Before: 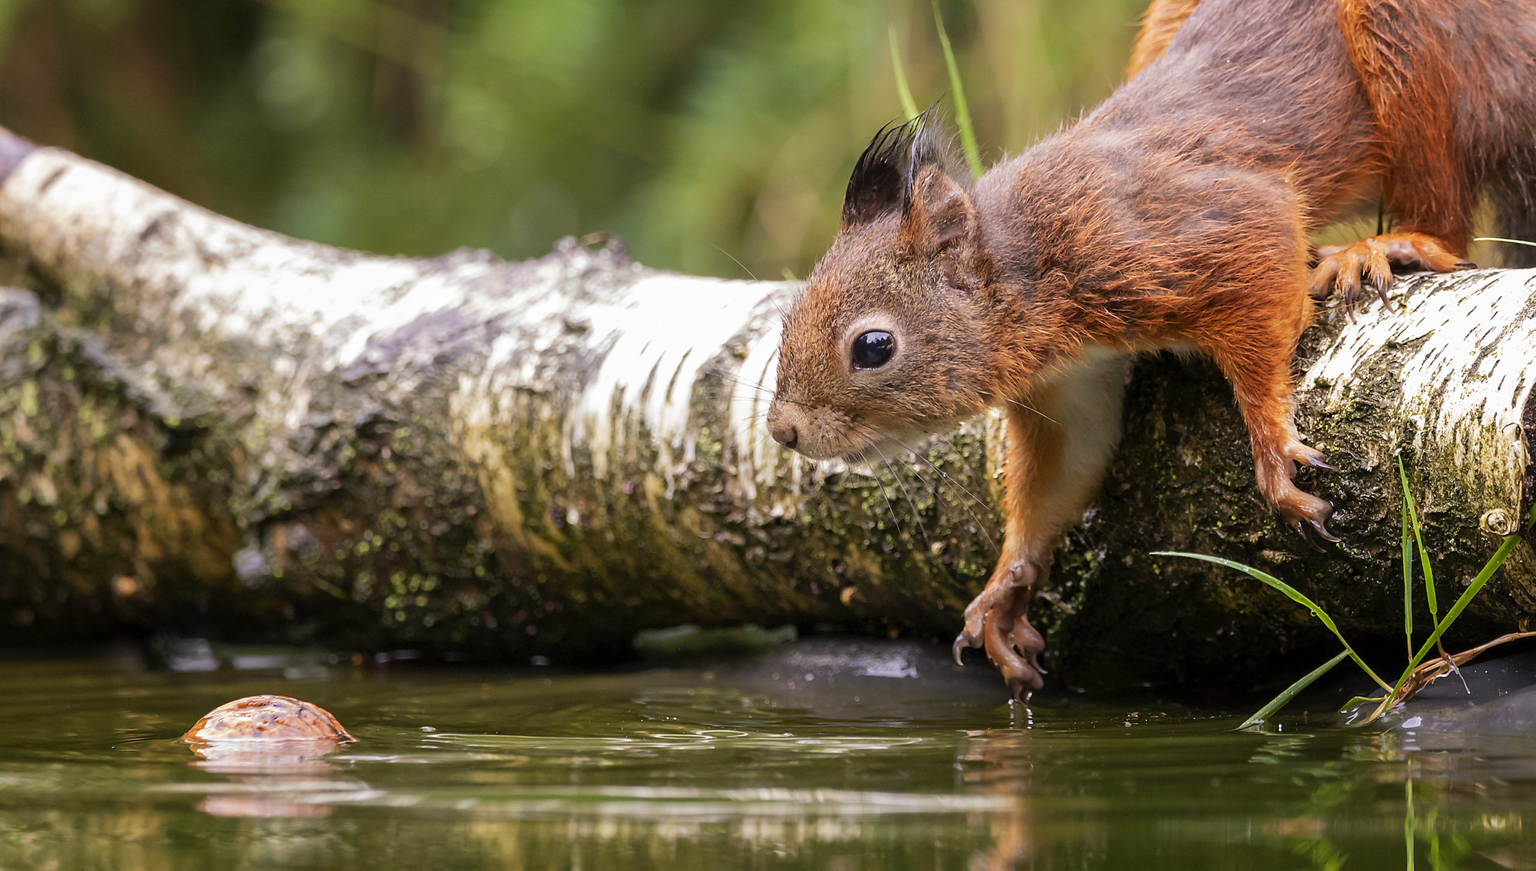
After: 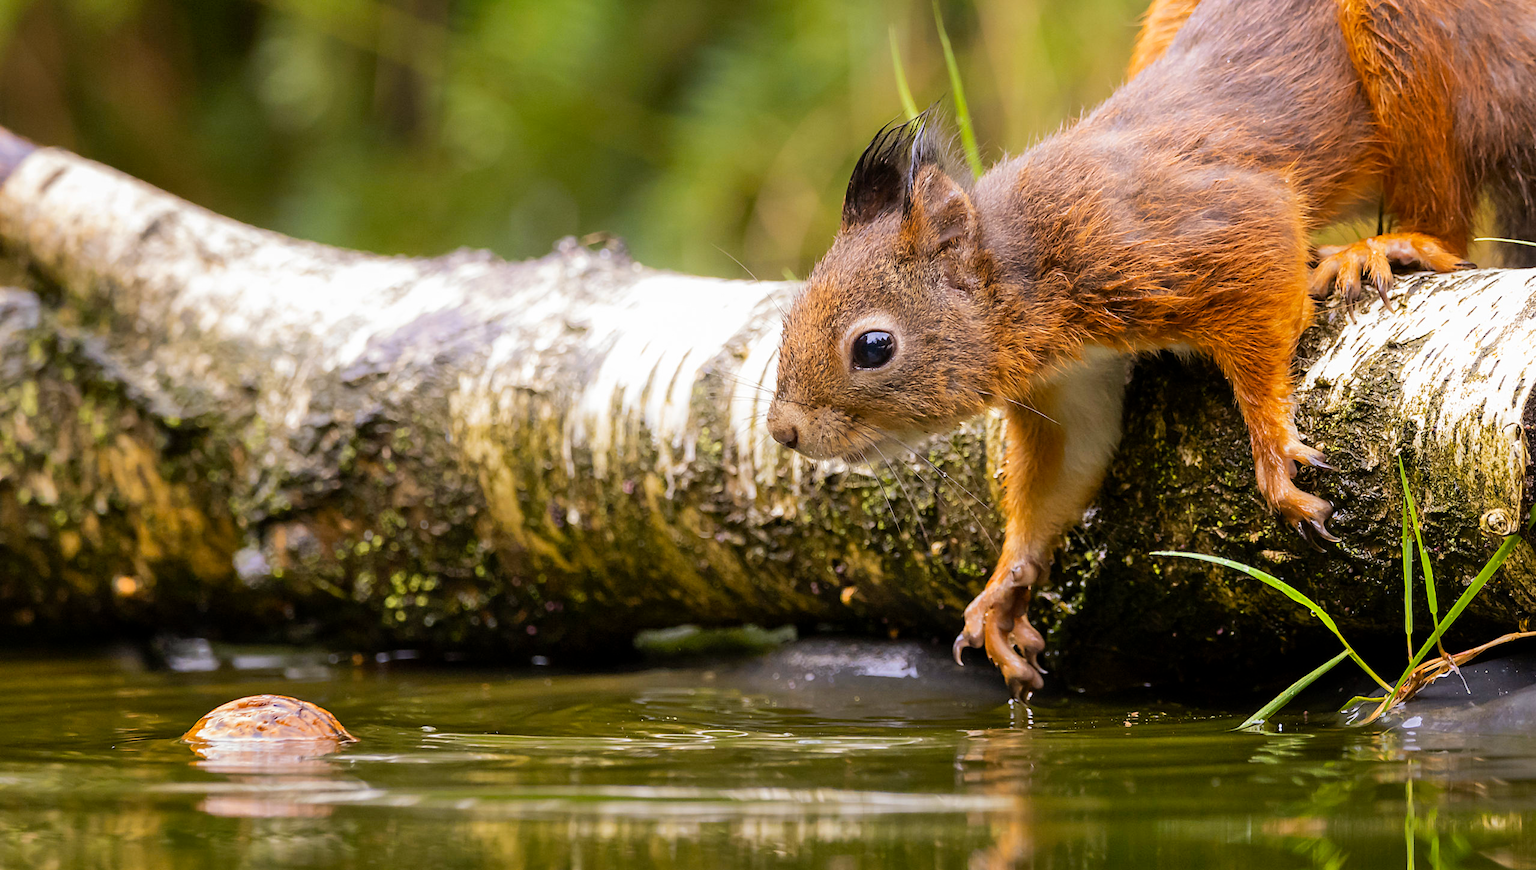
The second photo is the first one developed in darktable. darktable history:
shadows and highlights: highlights 70.7, soften with gaussian
color contrast: green-magenta contrast 0.85, blue-yellow contrast 1.25, unbound 0
